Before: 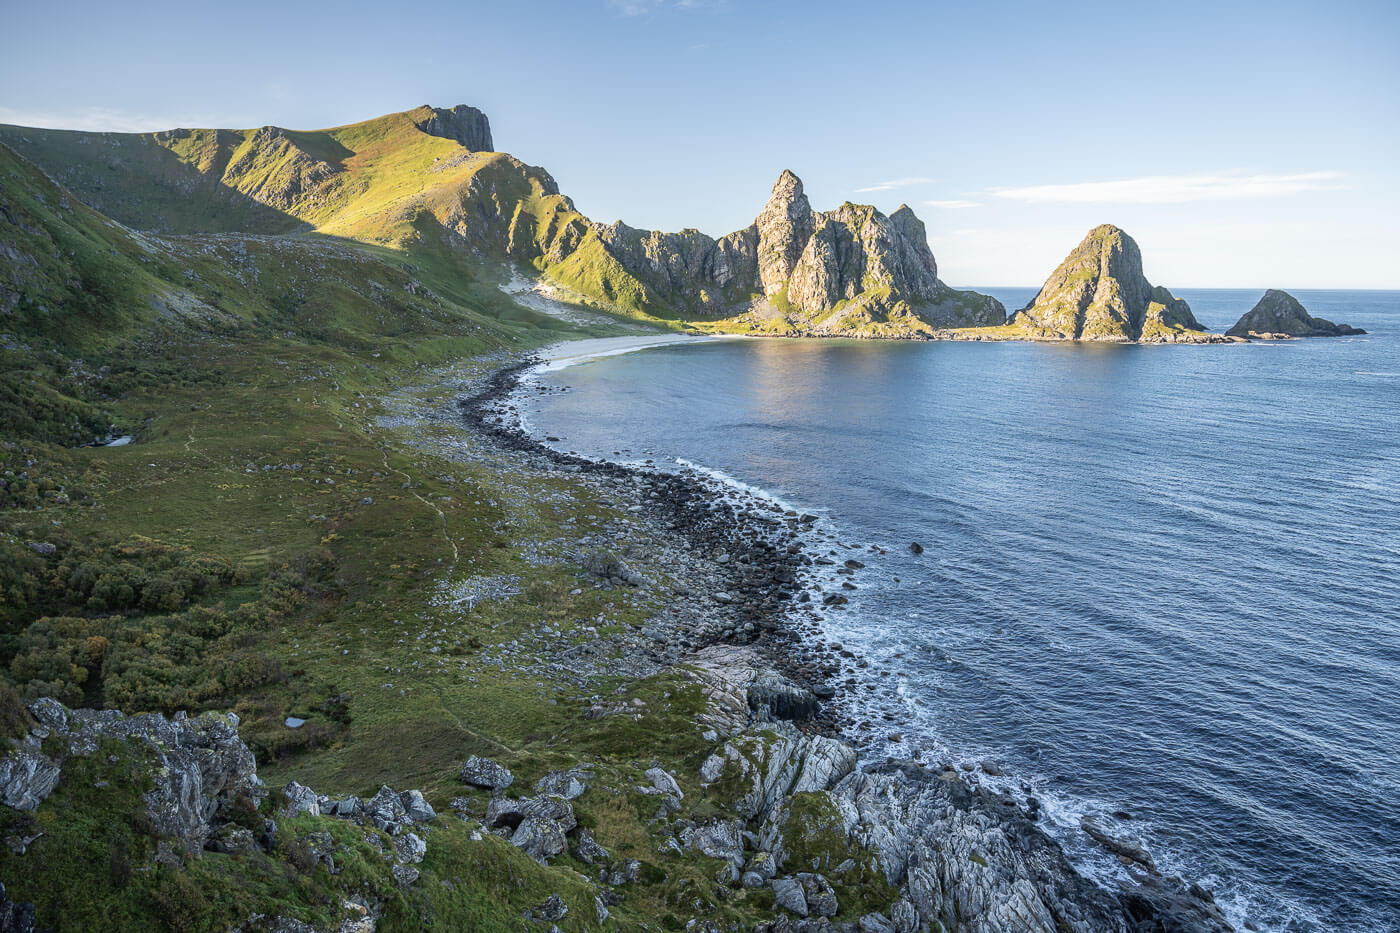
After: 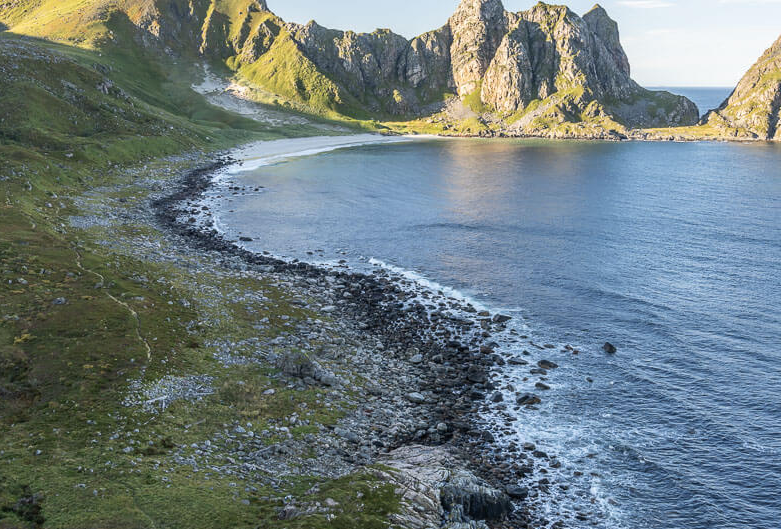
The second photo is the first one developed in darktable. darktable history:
crop and rotate: left 21.993%, top 21.564%, right 22.212%, bottom 21.643%
